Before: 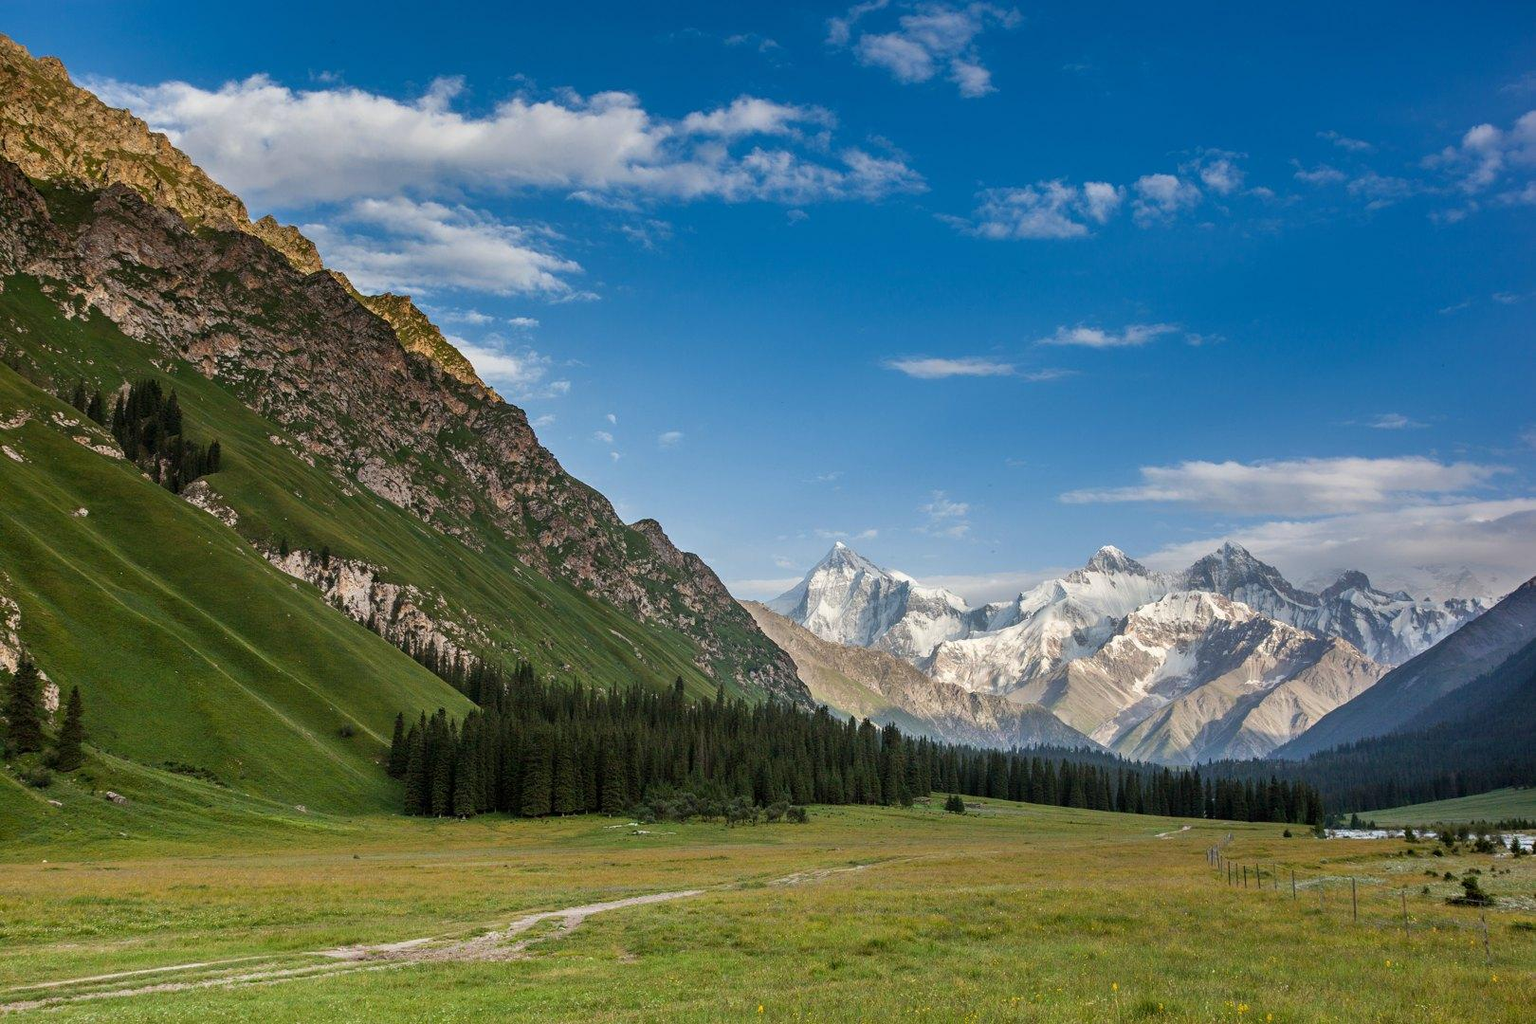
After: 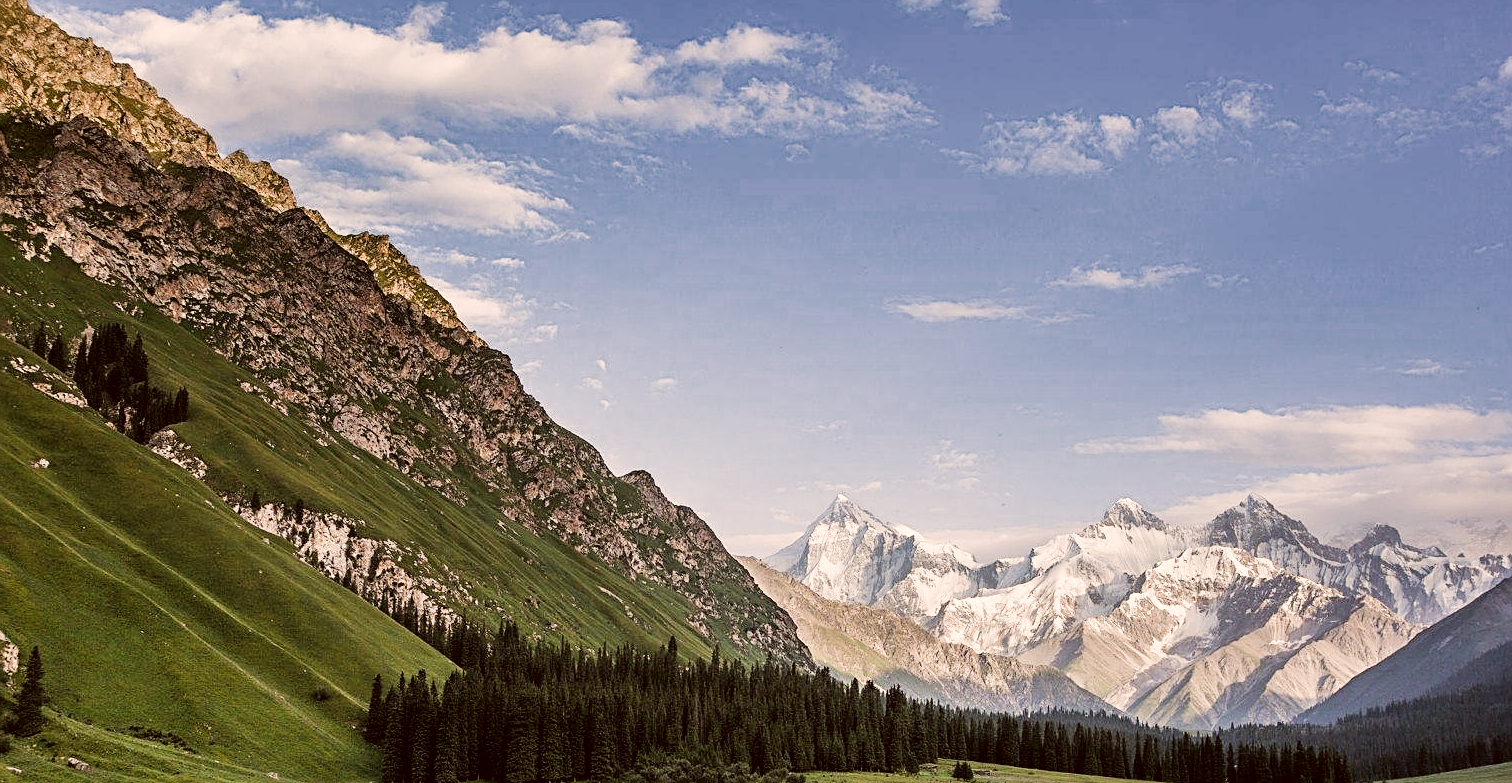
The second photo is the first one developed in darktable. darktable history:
exposure: black level correction -0.002, exposure 0.537 EV, compensate highlight preservation false
crop: left 2.752%, top 7.132%, right 3.379%, bottom 20.224%
color correction: highlights a* 6.49, highlights b* 8.3, shadows a* 6.13, shadows b* 7.05, saturation 0.914
sharpen: on, module defaults
filmic rgb: black relative exposure -8.07 EV, white relative exposure 3.01 EV, threshold 5.98 EV, hardness 5.4, contrast 1.243, color science v4 (2020), contrast in shadows soft, contrast in highlights soft, enable highlight reconstruction true
